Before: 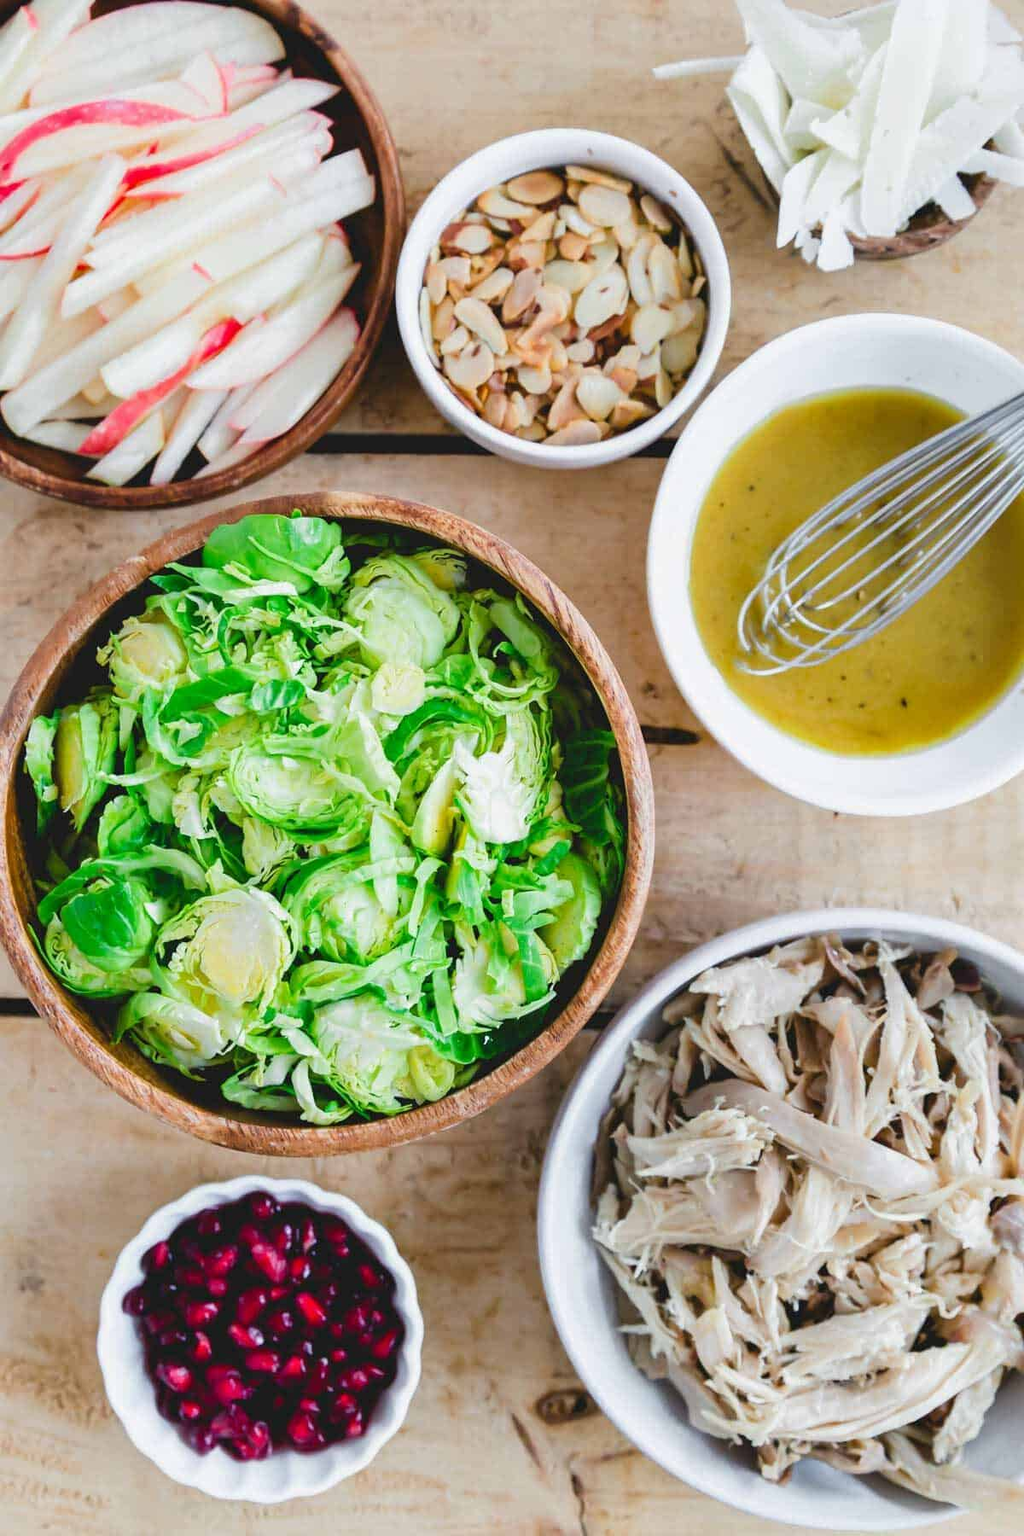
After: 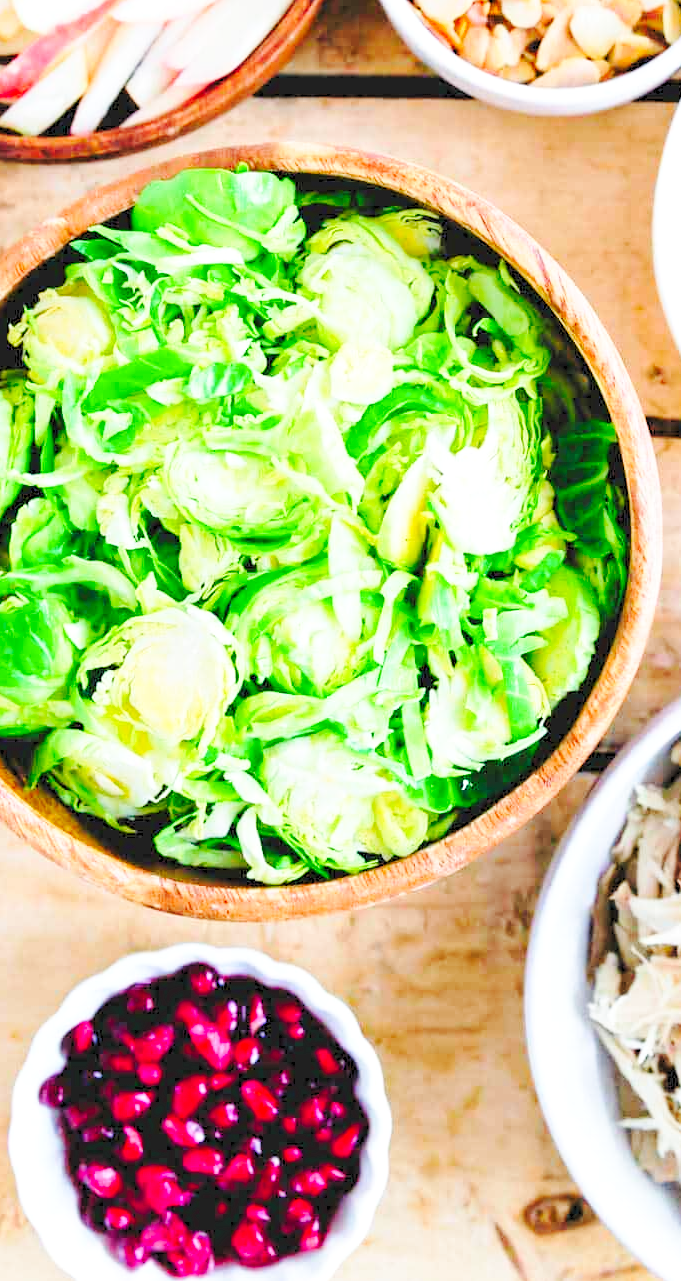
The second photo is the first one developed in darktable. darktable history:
base curve: curves: ch0 [(0, 0) (0.028, 0.03) (0.121, 0.232) (0.46, 0.748) (0.859, 0.968) (1, 1)], preserve colors none
levels: levels [0.072, 0.414, 0.976]
crop: left 8.789%, top 24.119%, right 34.396%, bottom 4.705%
